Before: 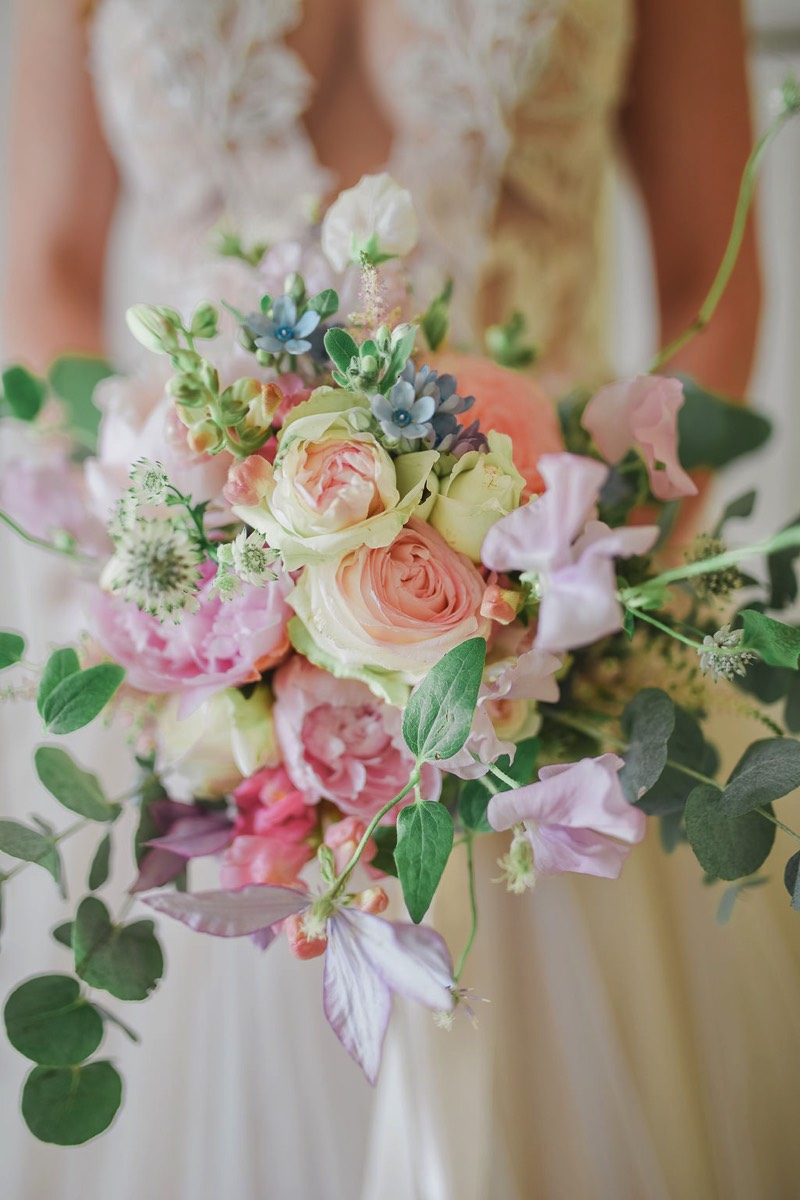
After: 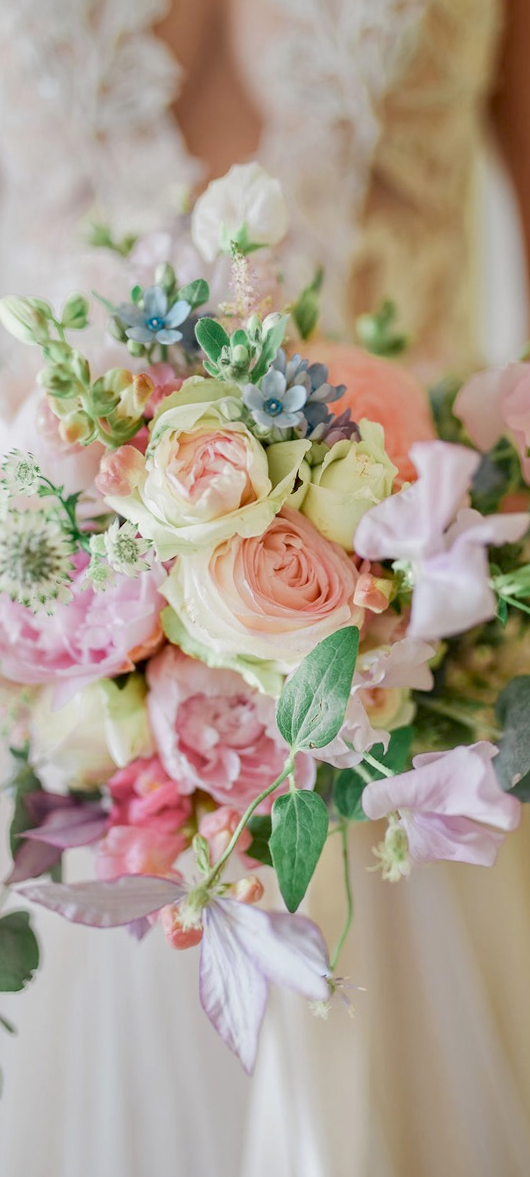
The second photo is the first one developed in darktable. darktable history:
crop and rotate: left 15.754%, right 17.579%
local contrast: highlights 61%, shadows 106%, detail 107%, midtone range 0.529
exposure: black level correction 0.012, compensate highlight preservation false
rotate and perspective: rotation -0.45°, automatic cropping original format, crop left 0.008, crop right 0.992, crop top 0.012, crop bottom 0.988
